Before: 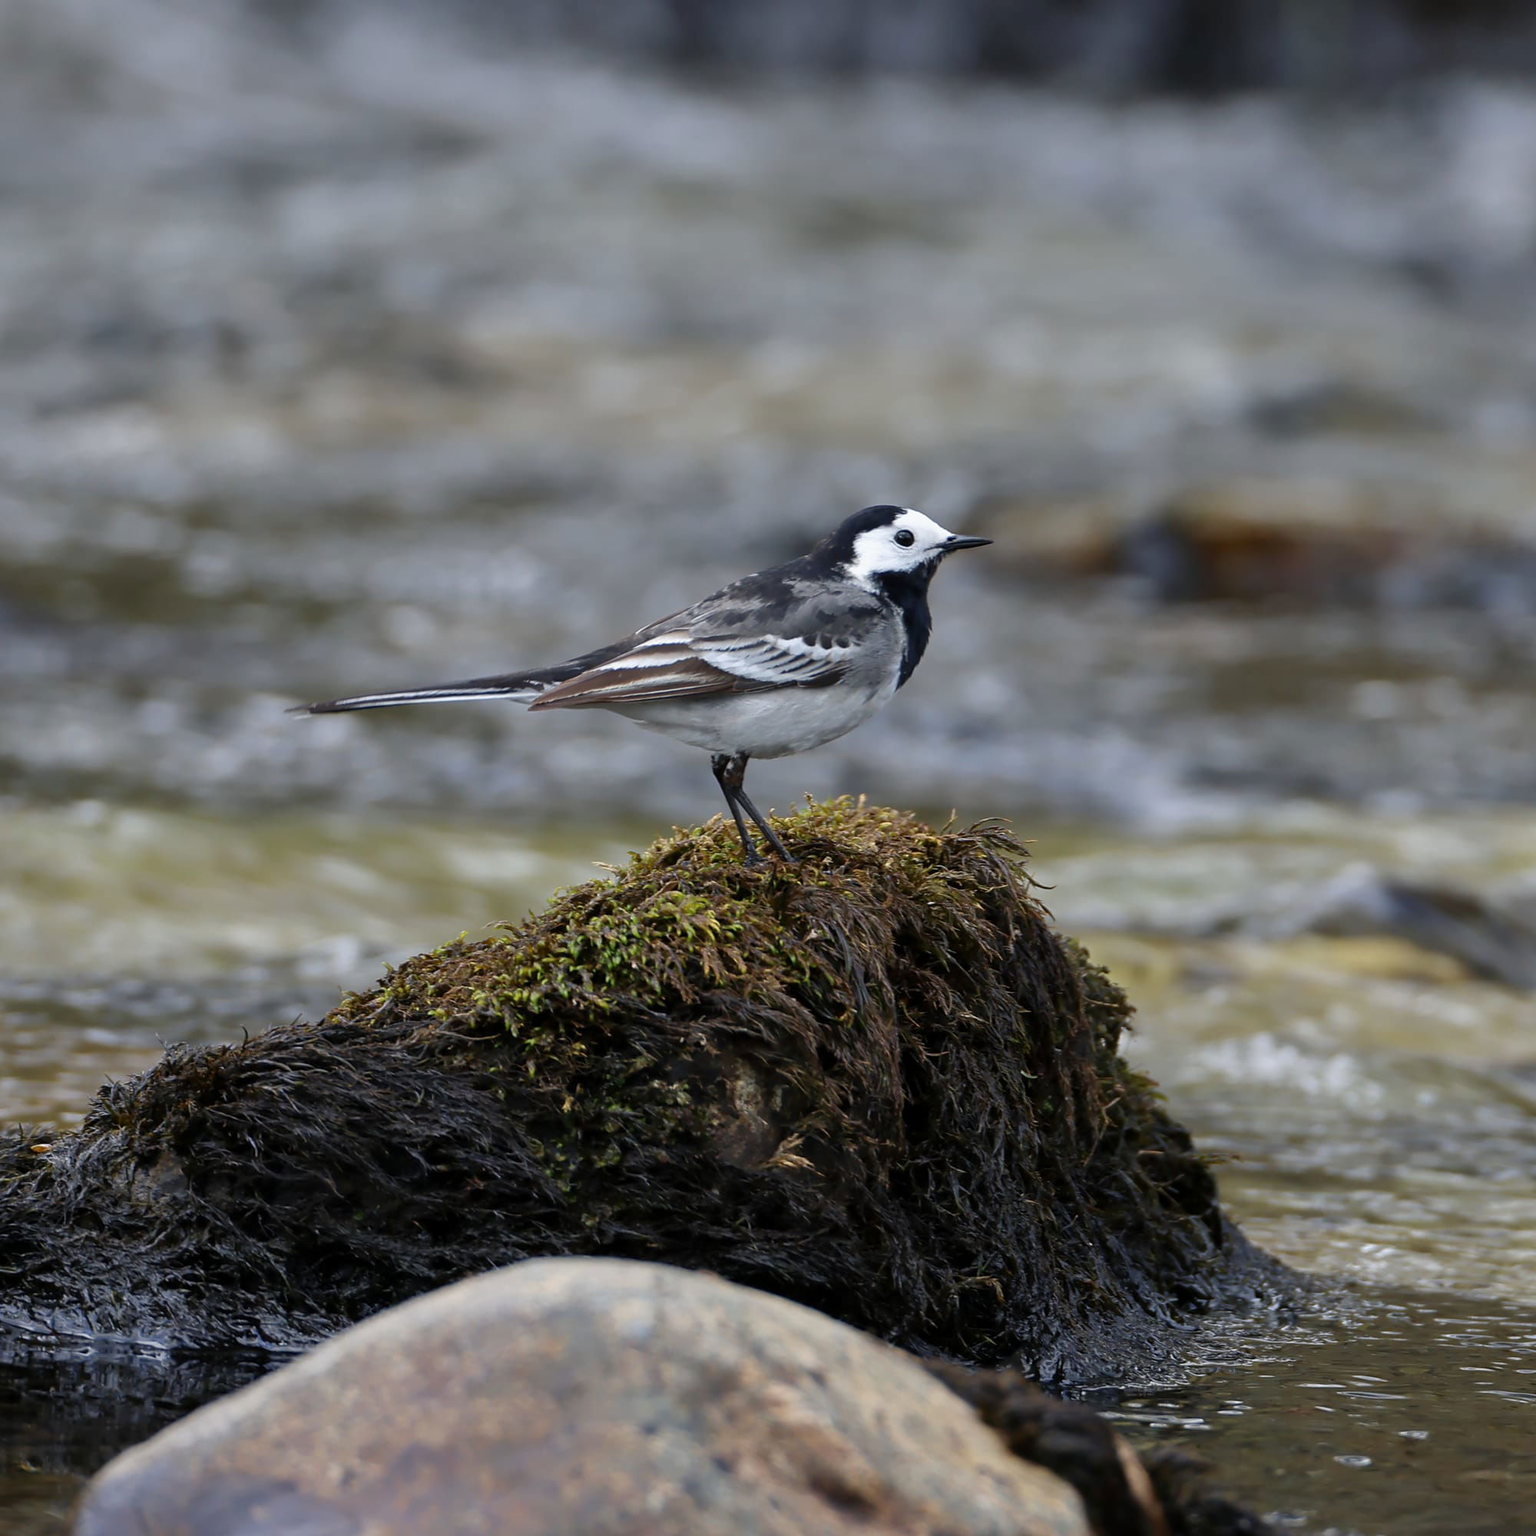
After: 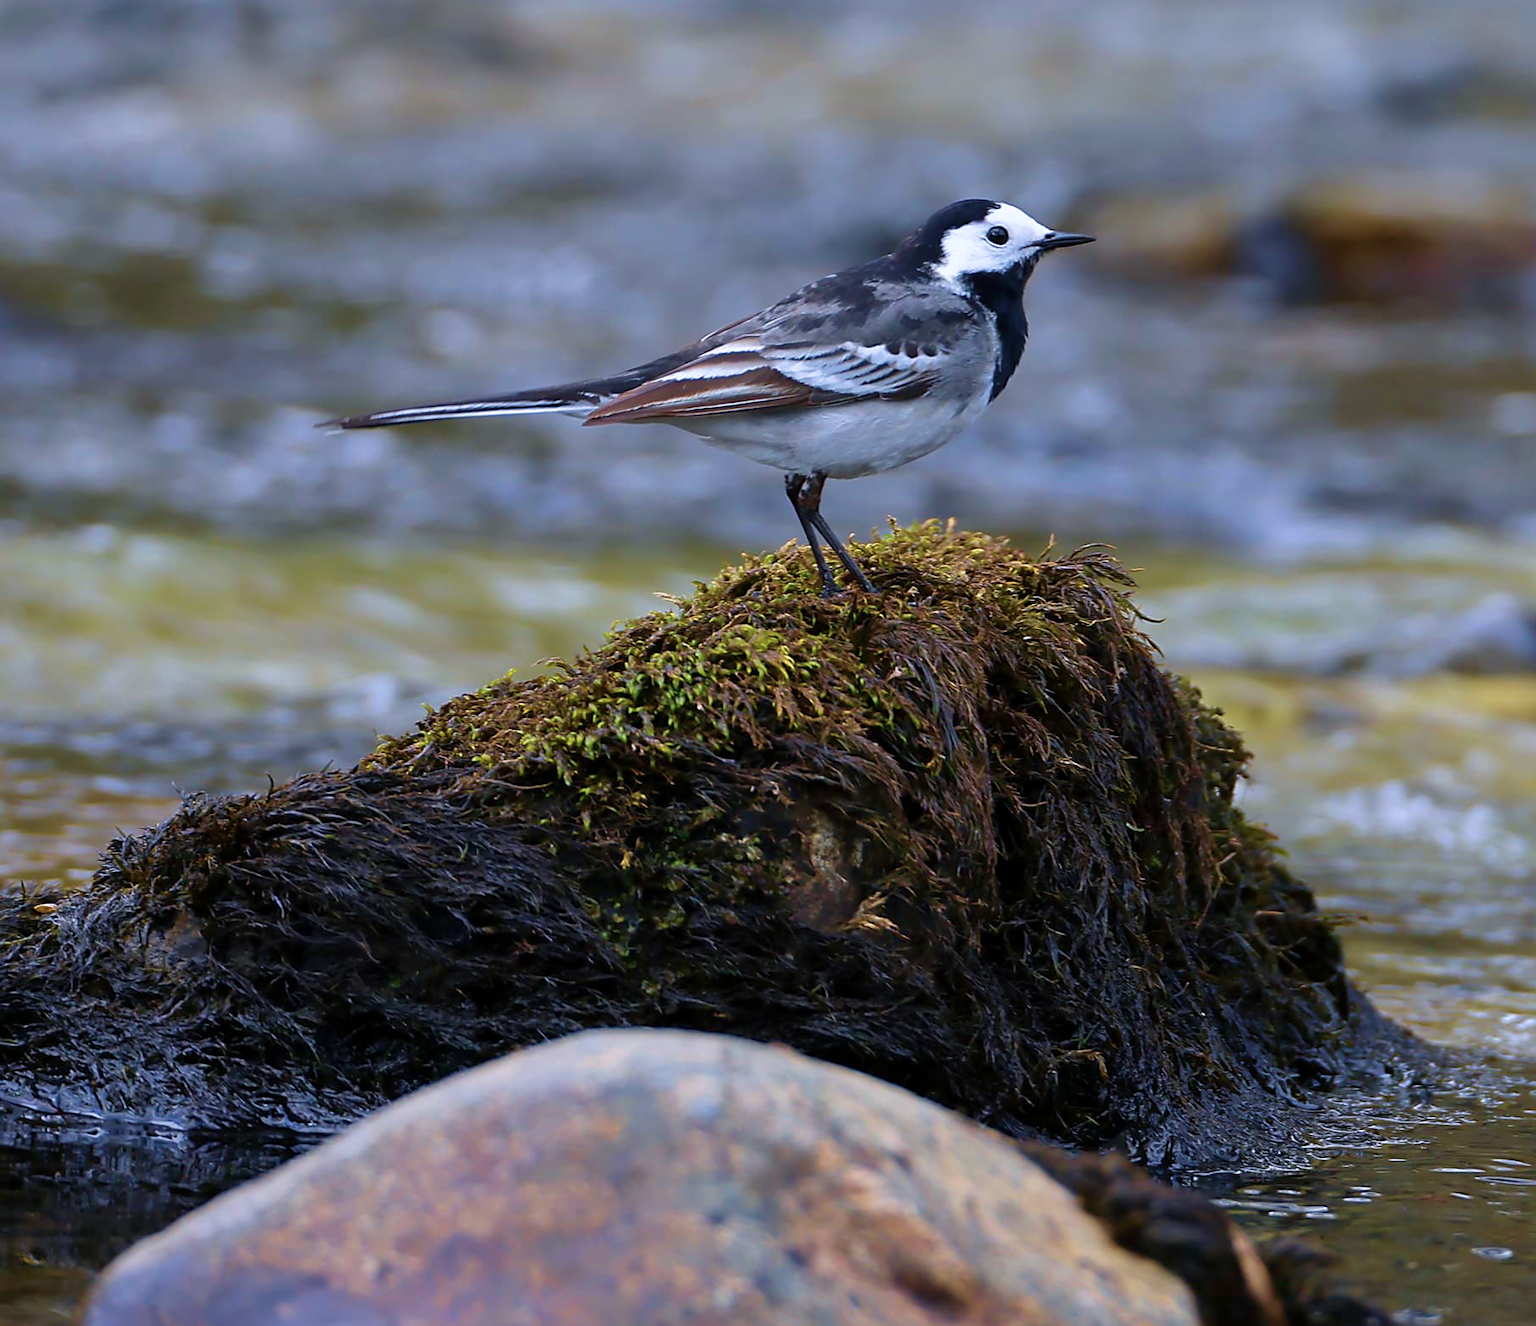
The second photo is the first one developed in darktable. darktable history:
contrast brightness saturation: saturation -0.054
sharpen: radius 1.82, amount 0.414, threshold 1.676
color calibration: illuminant as shot in camera, x 0.358, y 0.373, temperature 4628.91 K
velvia: strength 75%
crop: top 21.158%, right 9.32%, bottom 0.31%
